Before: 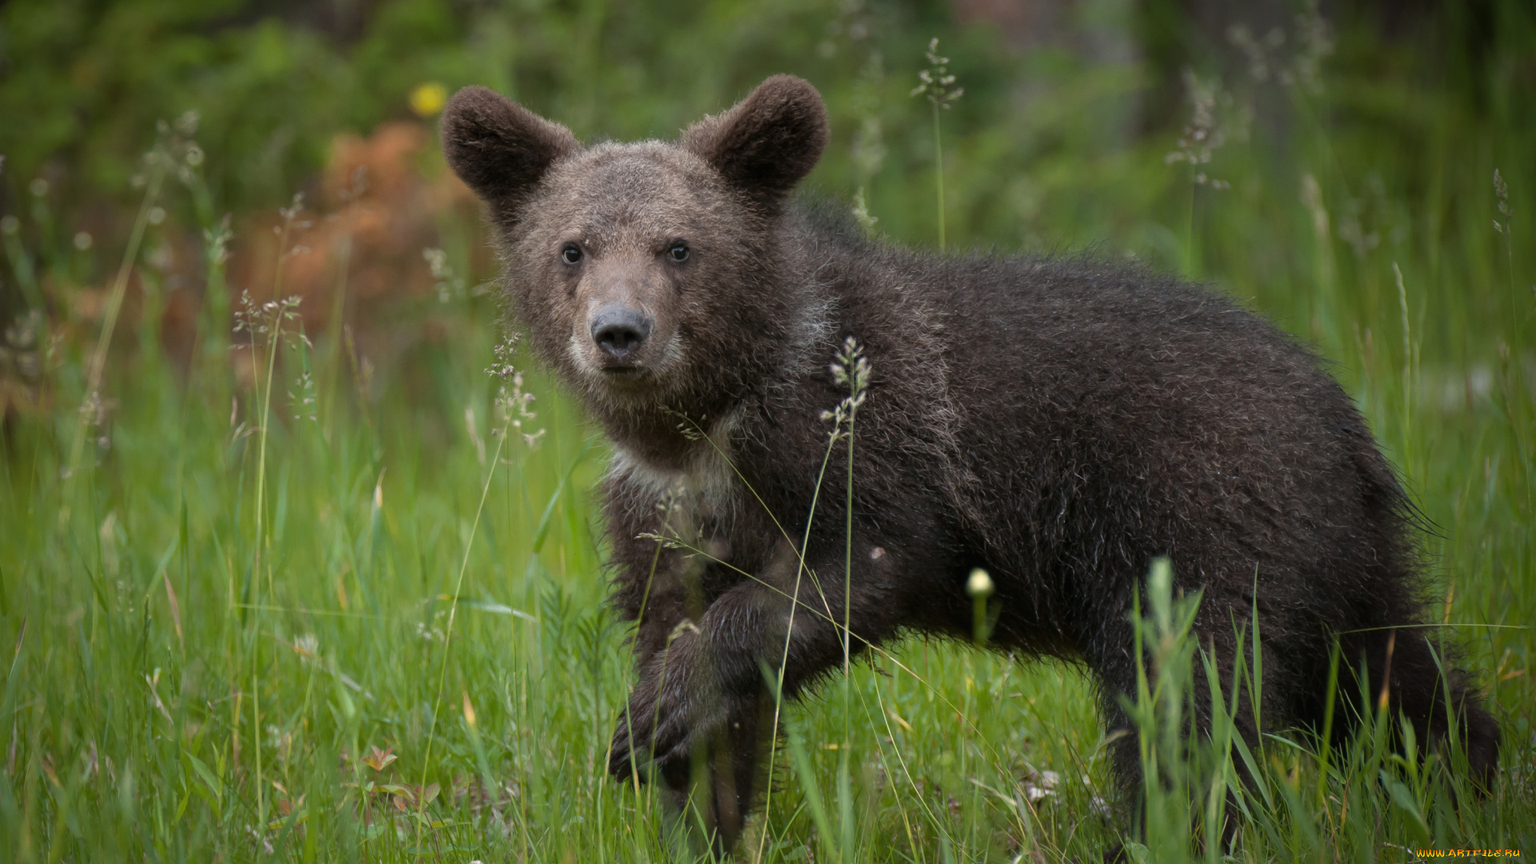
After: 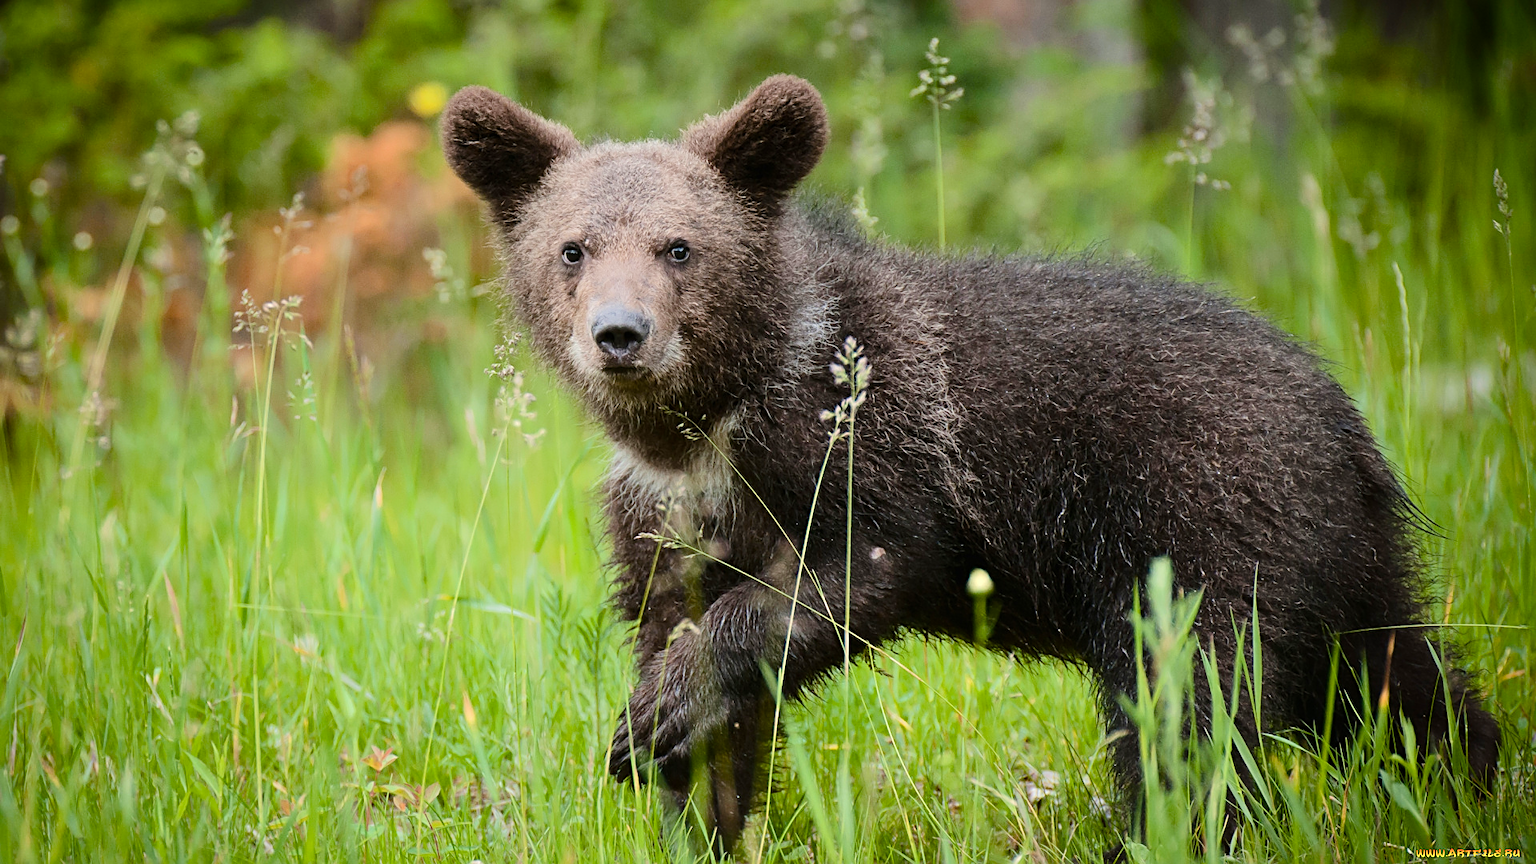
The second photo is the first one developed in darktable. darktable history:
color balance rgb: power › luminance -3.878%, power › hue 139.83°, perceptual saturation grading › global saturation 20%, perceptual saturation grading › highlights -25.452%, perceptual saturation grading › shadows 49.46%
tone equalizer: -7 EV 0.149 EV, -6 EV 0.586 EV, -5 EV 1.14 EV, -4 EV 1.36 EV, -3 EV 1.13 EV, -2 EV 0.6 EV, -1 EV 0.157 EV, edges refinement/feathering 500, mask exposure compensation -1.57 EV, preserve details no
sharpen: on, module defaults
